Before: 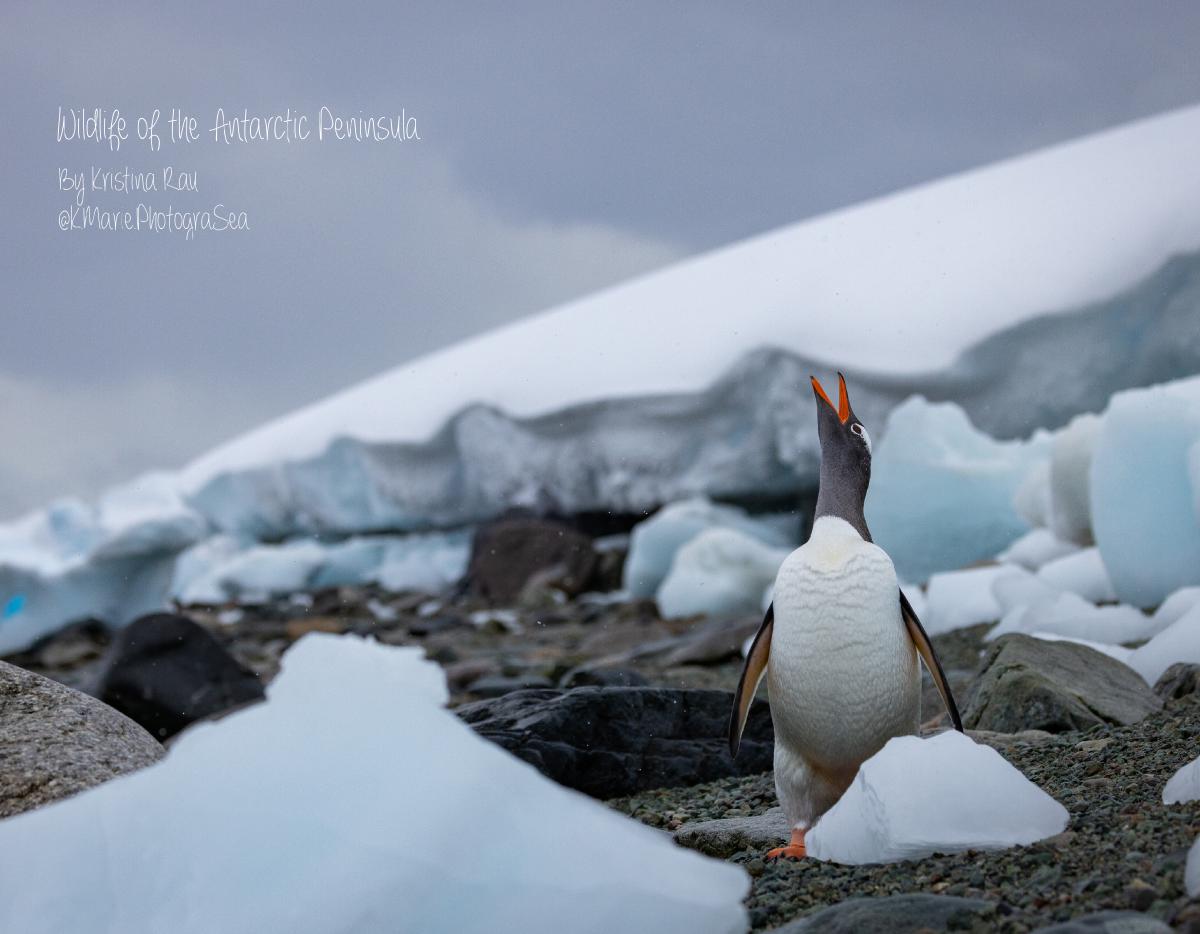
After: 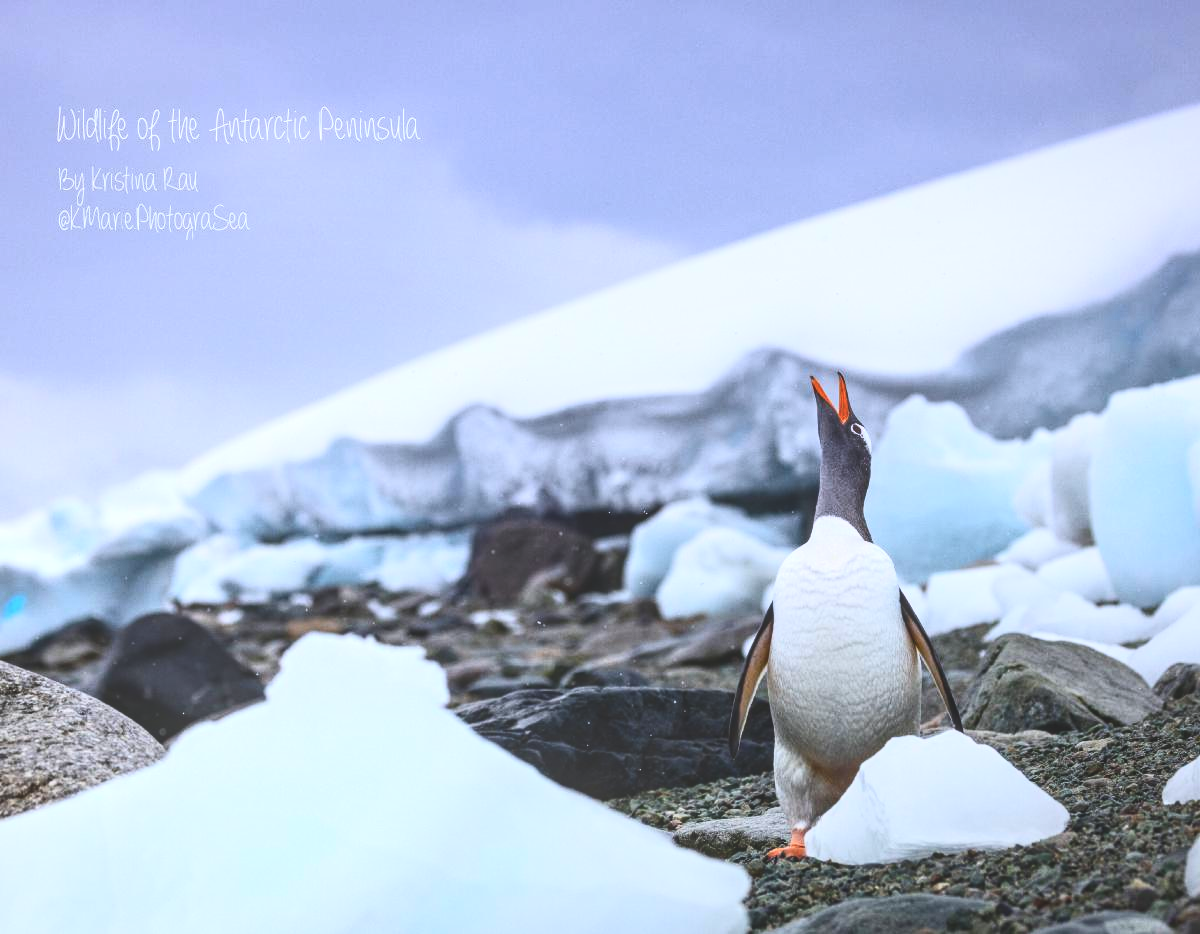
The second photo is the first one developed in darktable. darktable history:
contrast brightness saturation: contrast 0.28
exposure: black level correction -0.005, exposure 1 EV, compensate highlight preservation false
local contrast: highlights 48%, shadows 0%, detail 100%
graduated density: hue 238.83°, saturation 50%
